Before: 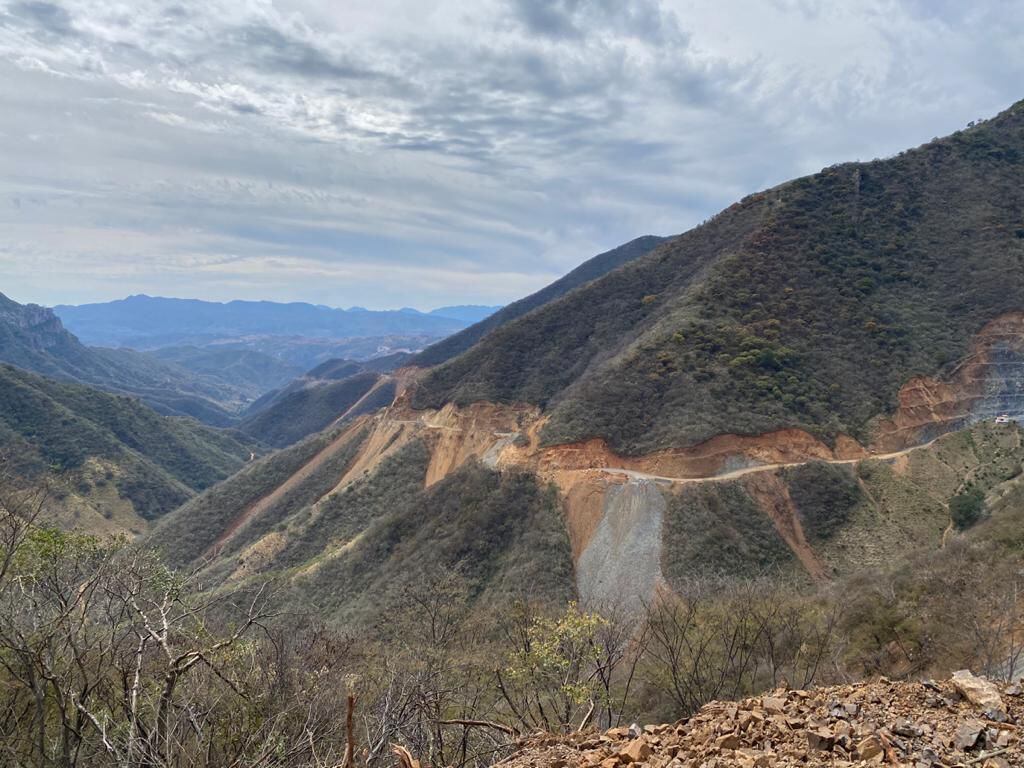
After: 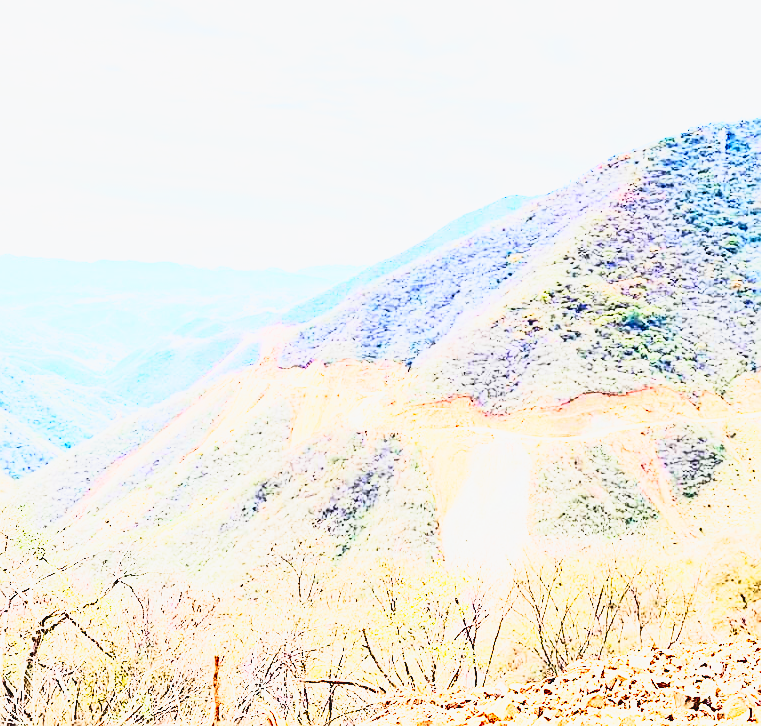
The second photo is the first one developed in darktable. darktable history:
exposure: black level correction 0, exposure 0.685 EV, compensate exposure bias true, compensate highlight preservation false
sharpen: on, module defaults
haze removal: compatibility mode true
base curve: curves: ch0 [(0, 0) (0.007, 0.004) (0.027, 0.03) (0.046, 0.07) (0.207, 0.54) (0.442, 0.872) (0.673, 0.972) (1, 1)], preserve colors none
crop and rotate: left 13.138%, top 5.344%, right 12.534%
tone equalizer: -7 EV 0.155 EV, -6 EV 0.597 EV, -5 EV 1.13 EV, -4 EV 1.3 EV, -3 EV 1.16 EV, -2 EV 0.6 EV, -1 EV 0.157 EV, edges refinement/feathering 500, mask exposure compensation -1.57 EV, preserve details no
tone curve: curves: ch0 [(0, 0.052) (0.207, 0.35) (0.392, 0.592) (0.54, 0.803) (0.725, 0.922) (0.99, 0.974)], color space Lab, linked channels, preserve colors none
